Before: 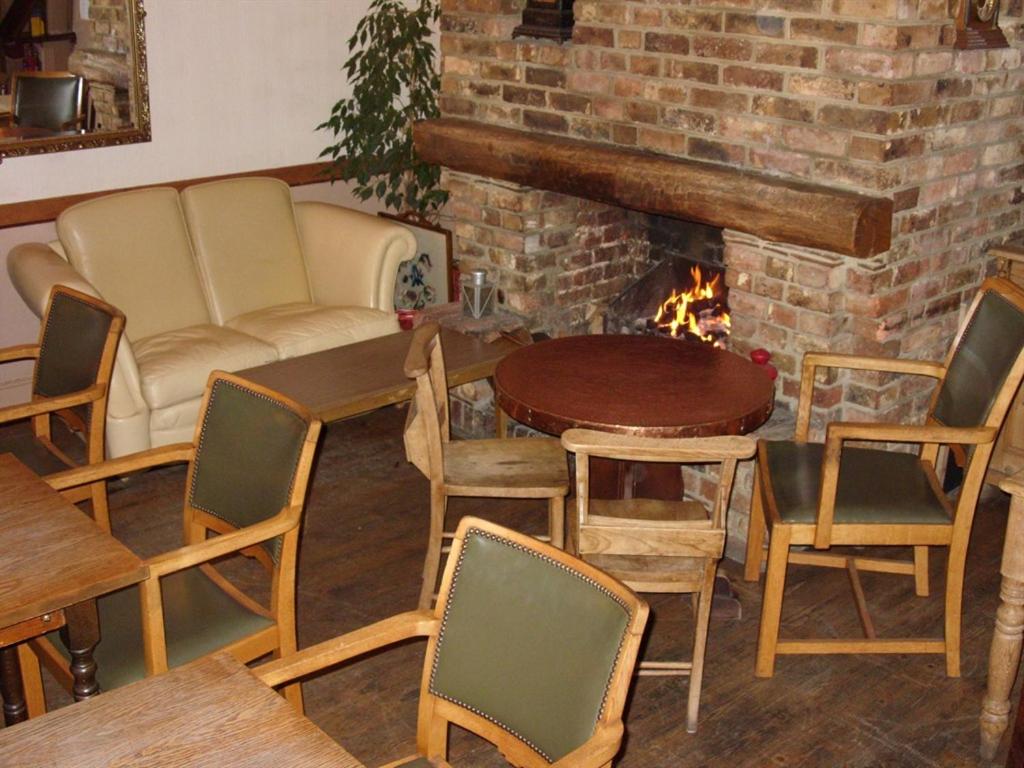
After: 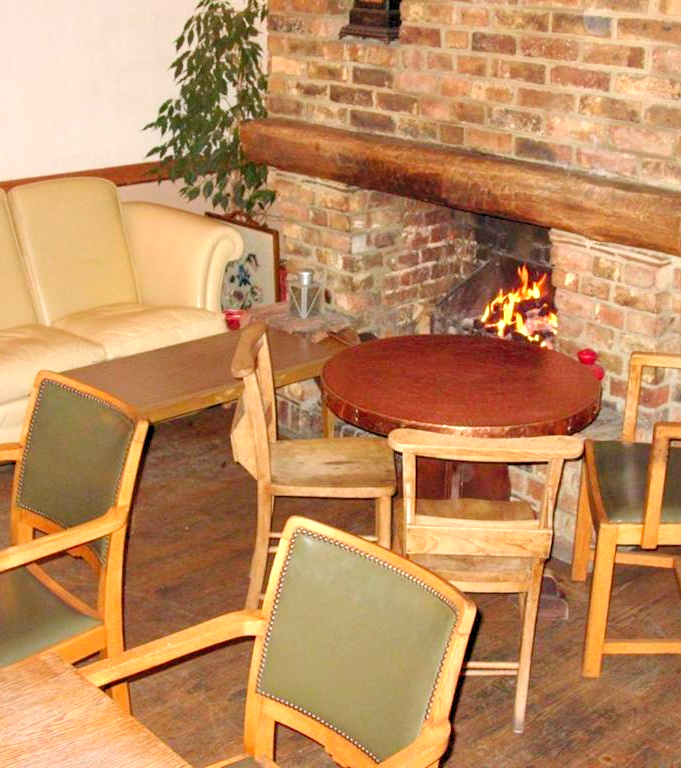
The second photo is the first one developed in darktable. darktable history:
crop: left 16.899%, right 16.556%
levels: levels [0.036, 0.364, 0.827]
